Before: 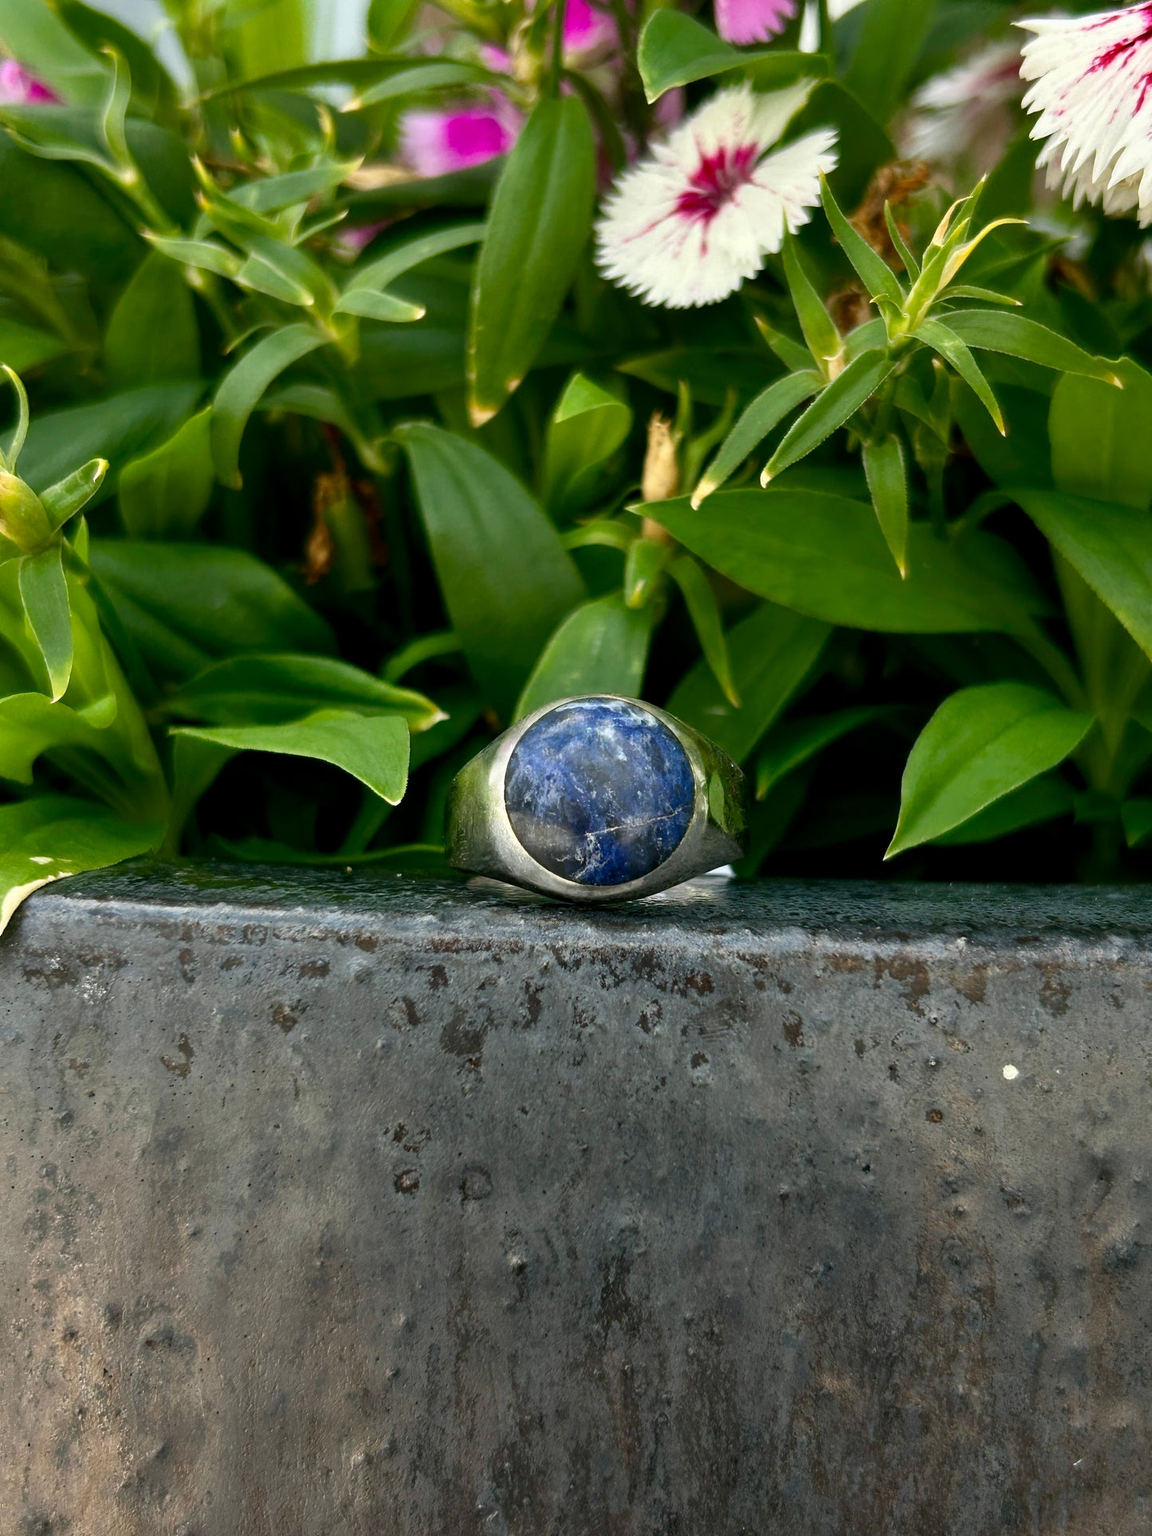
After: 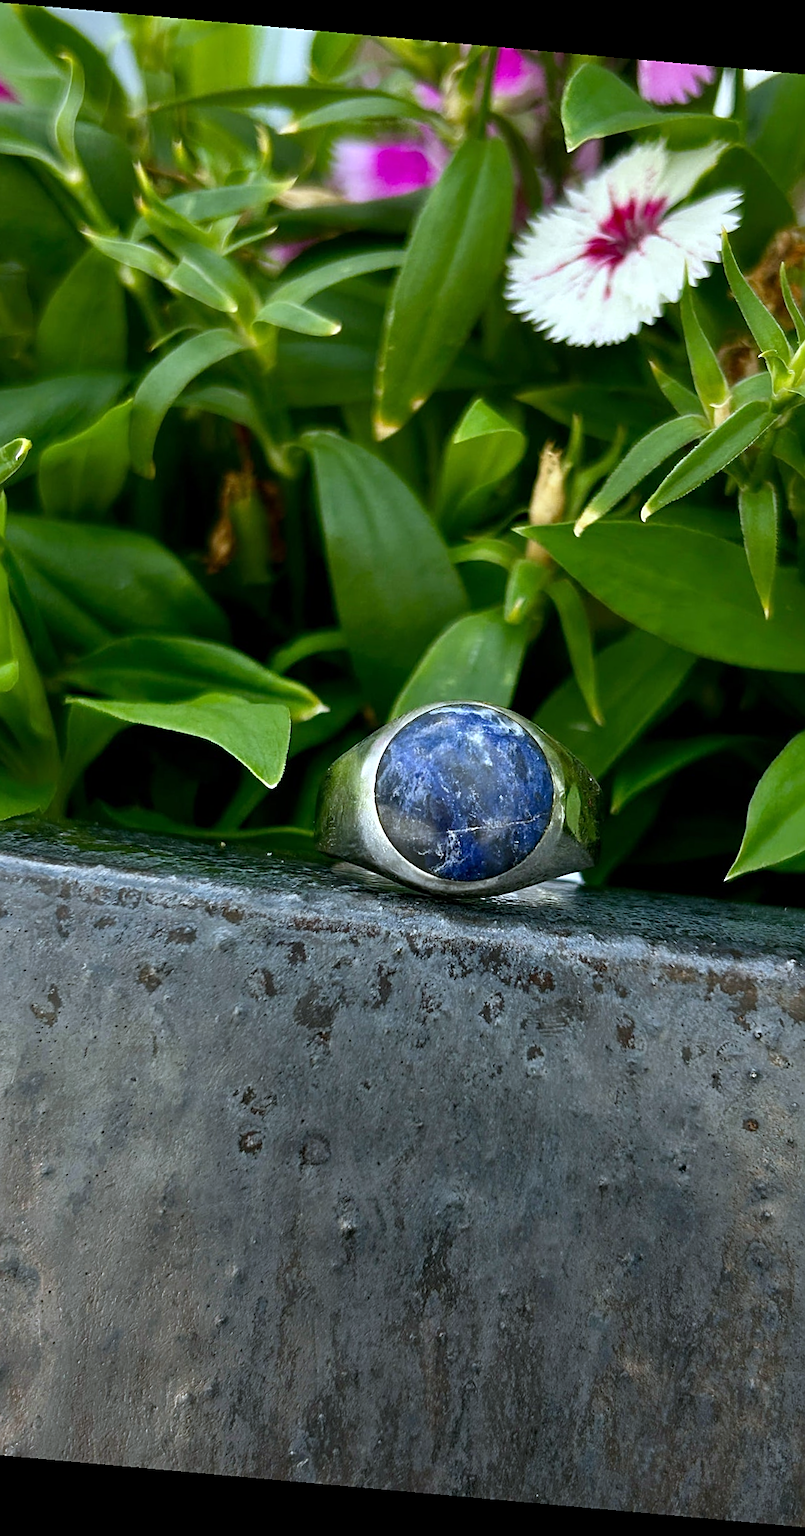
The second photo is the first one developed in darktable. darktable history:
crop and rotate: left 13.342%, right 19.991%
white balance: red 0.924, blue 1.095
sharpen: on, module defaults
exposure: exposure 0.127 EV, compensate highlight preservation false
rotate and perspective: rotation 5.12°, automatic cropping off
